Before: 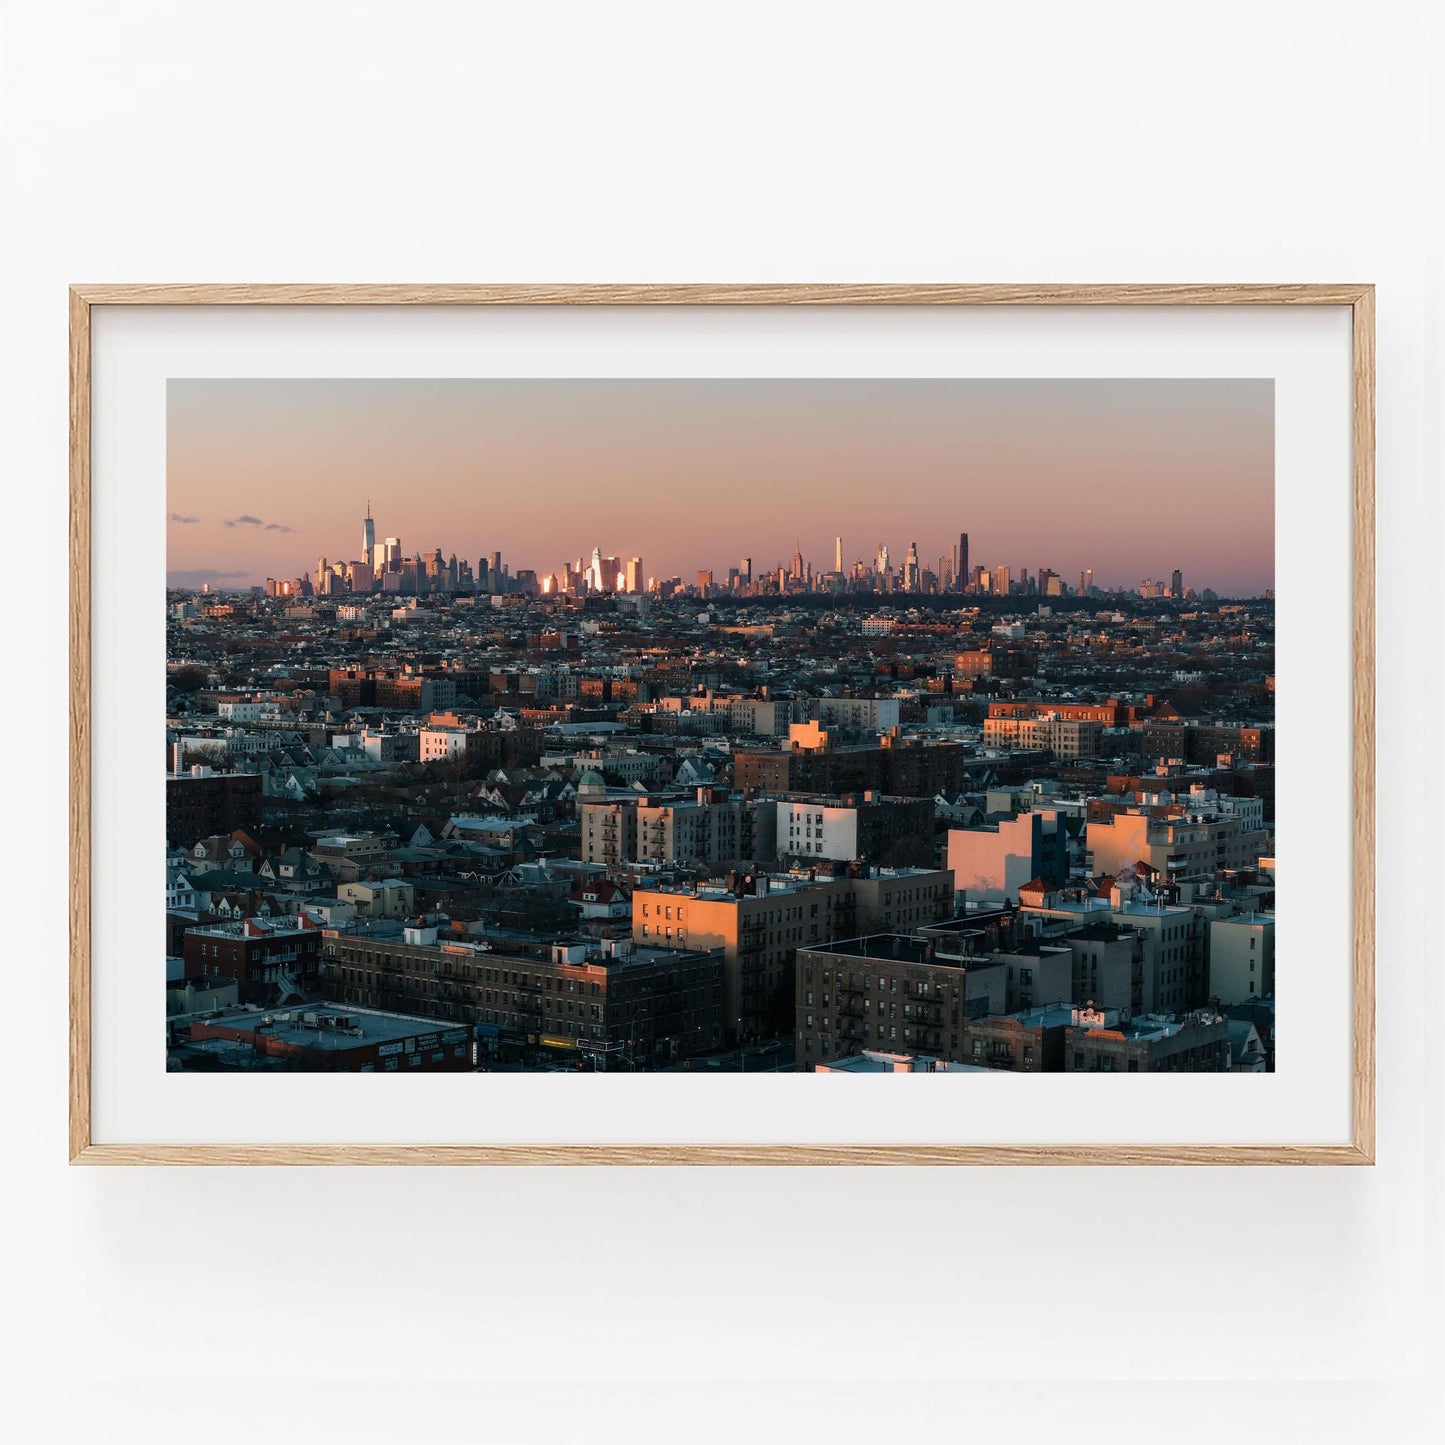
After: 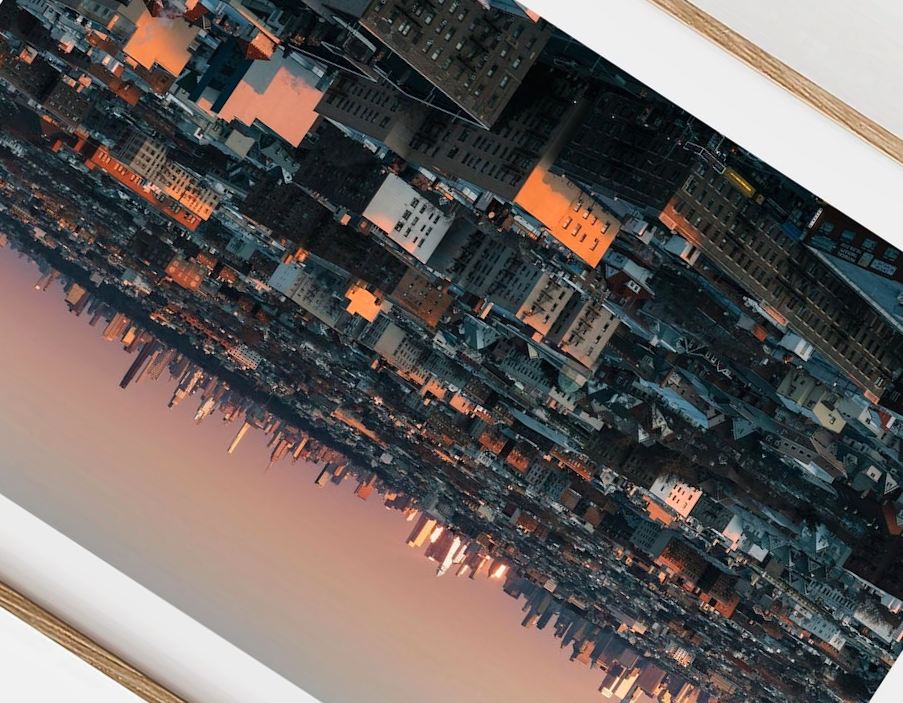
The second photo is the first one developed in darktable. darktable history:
crop and rotate: angle 147°, left 9.134%, top 15.581%, right 4.39%, bottom 17.031%
shadows and highlights: shadows 32.48, highlights -46.68, compress 49.84%, soften with gaussian
color zones: curves: ch1 [(0, 0.523) (0.143, 0.545) (0.286, 0.52) (0.429, 0.506) (0.571, 0.503) (0.714, 0.503) (0.857, 0.508) (1, 0.523)]
